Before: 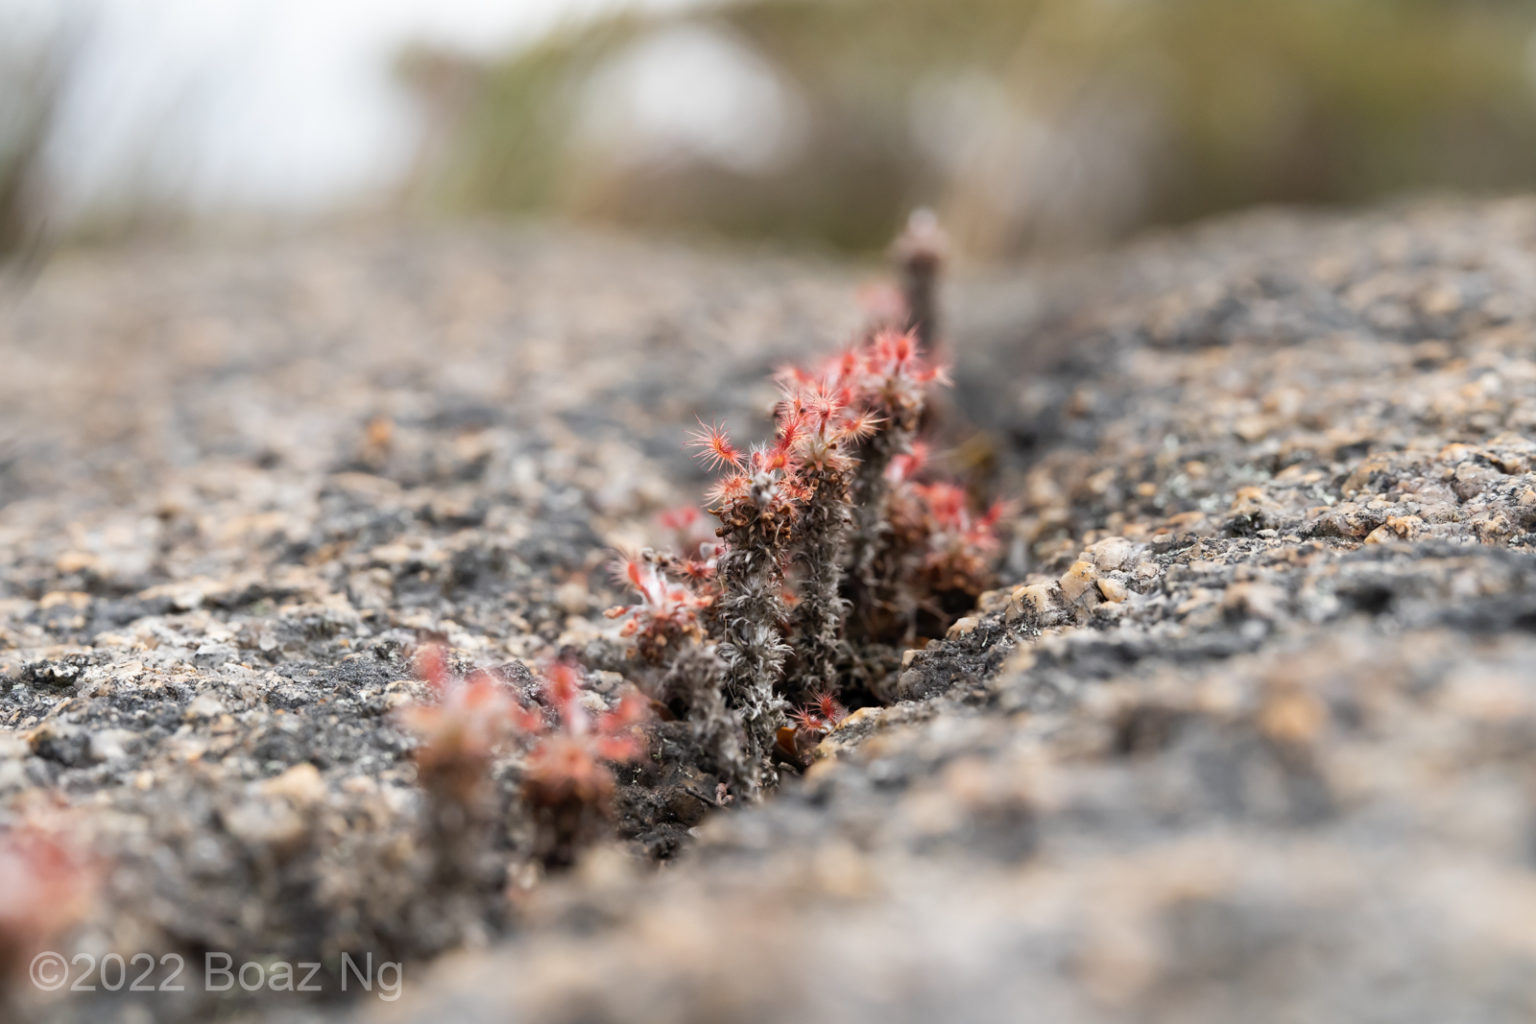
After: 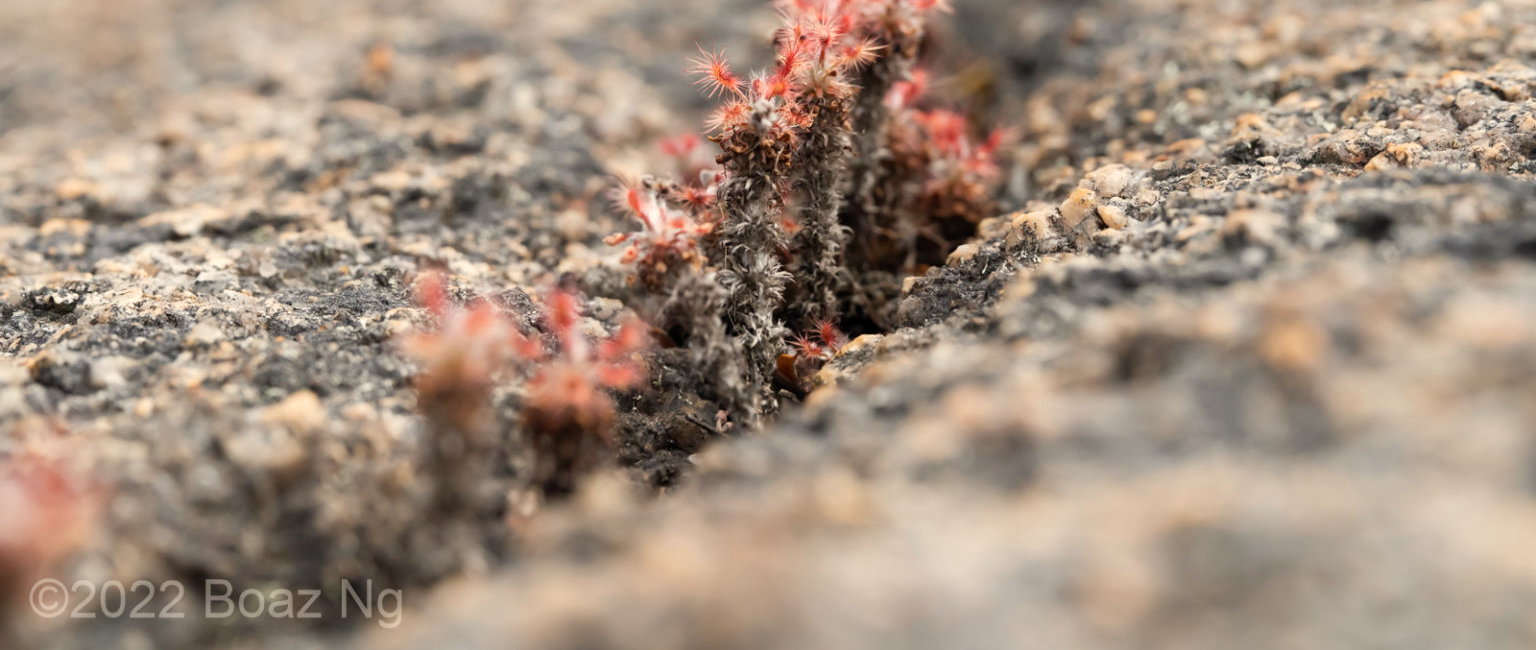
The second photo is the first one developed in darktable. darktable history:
crop and rotate: top 36.435%
white balance: red 1.045, blue 0.932
